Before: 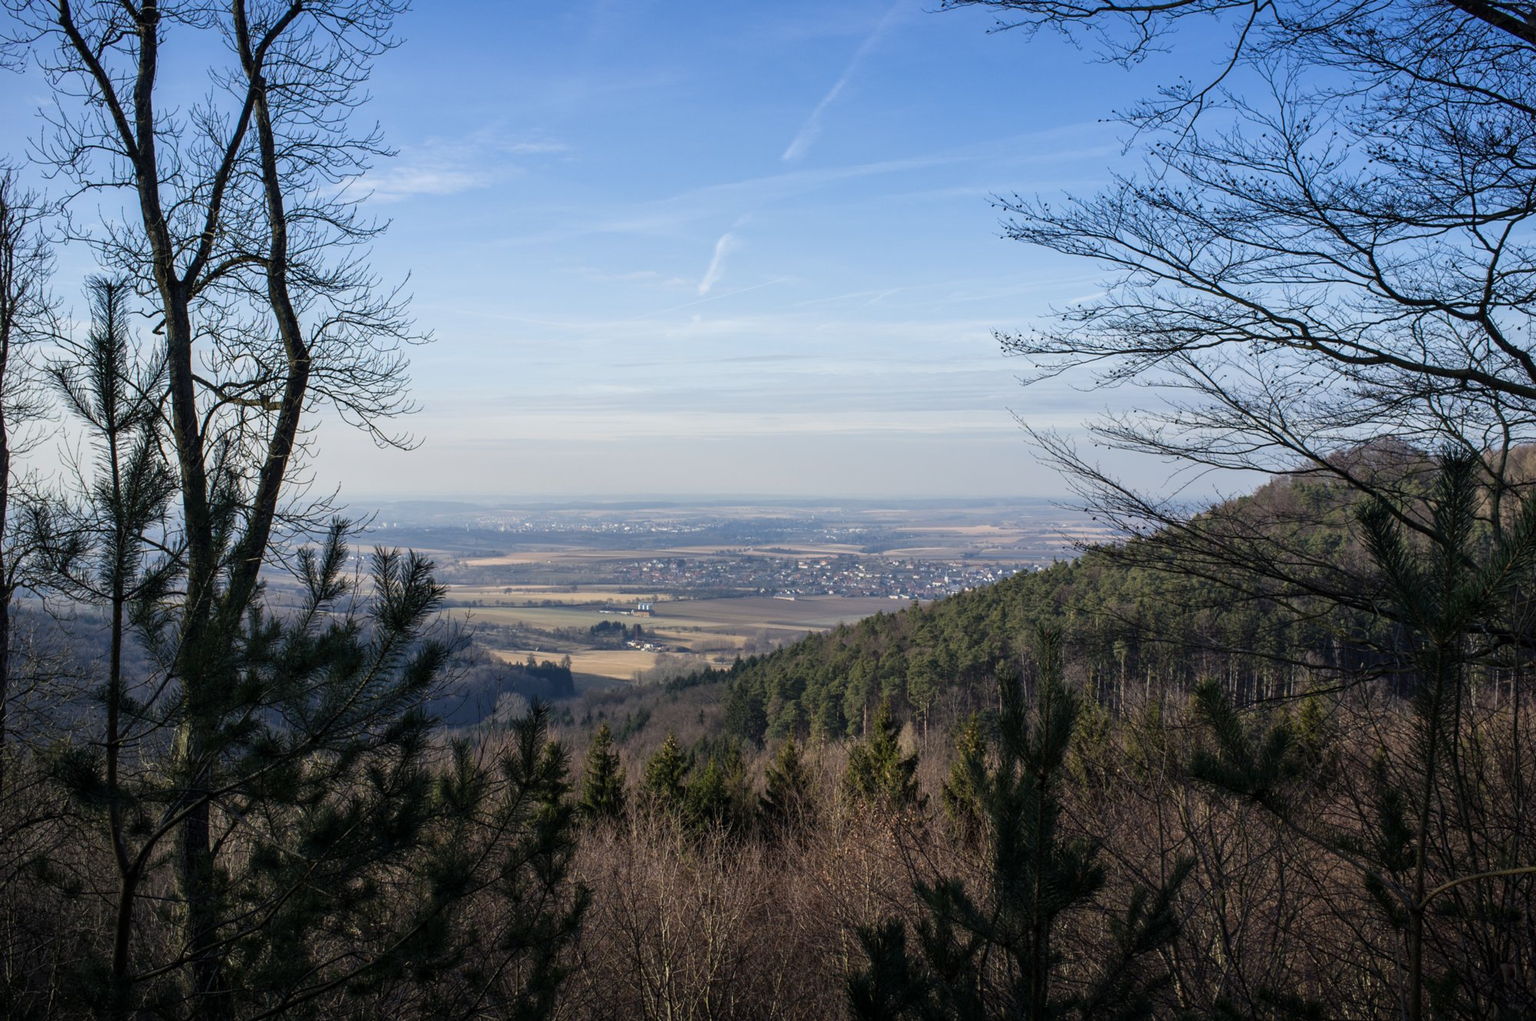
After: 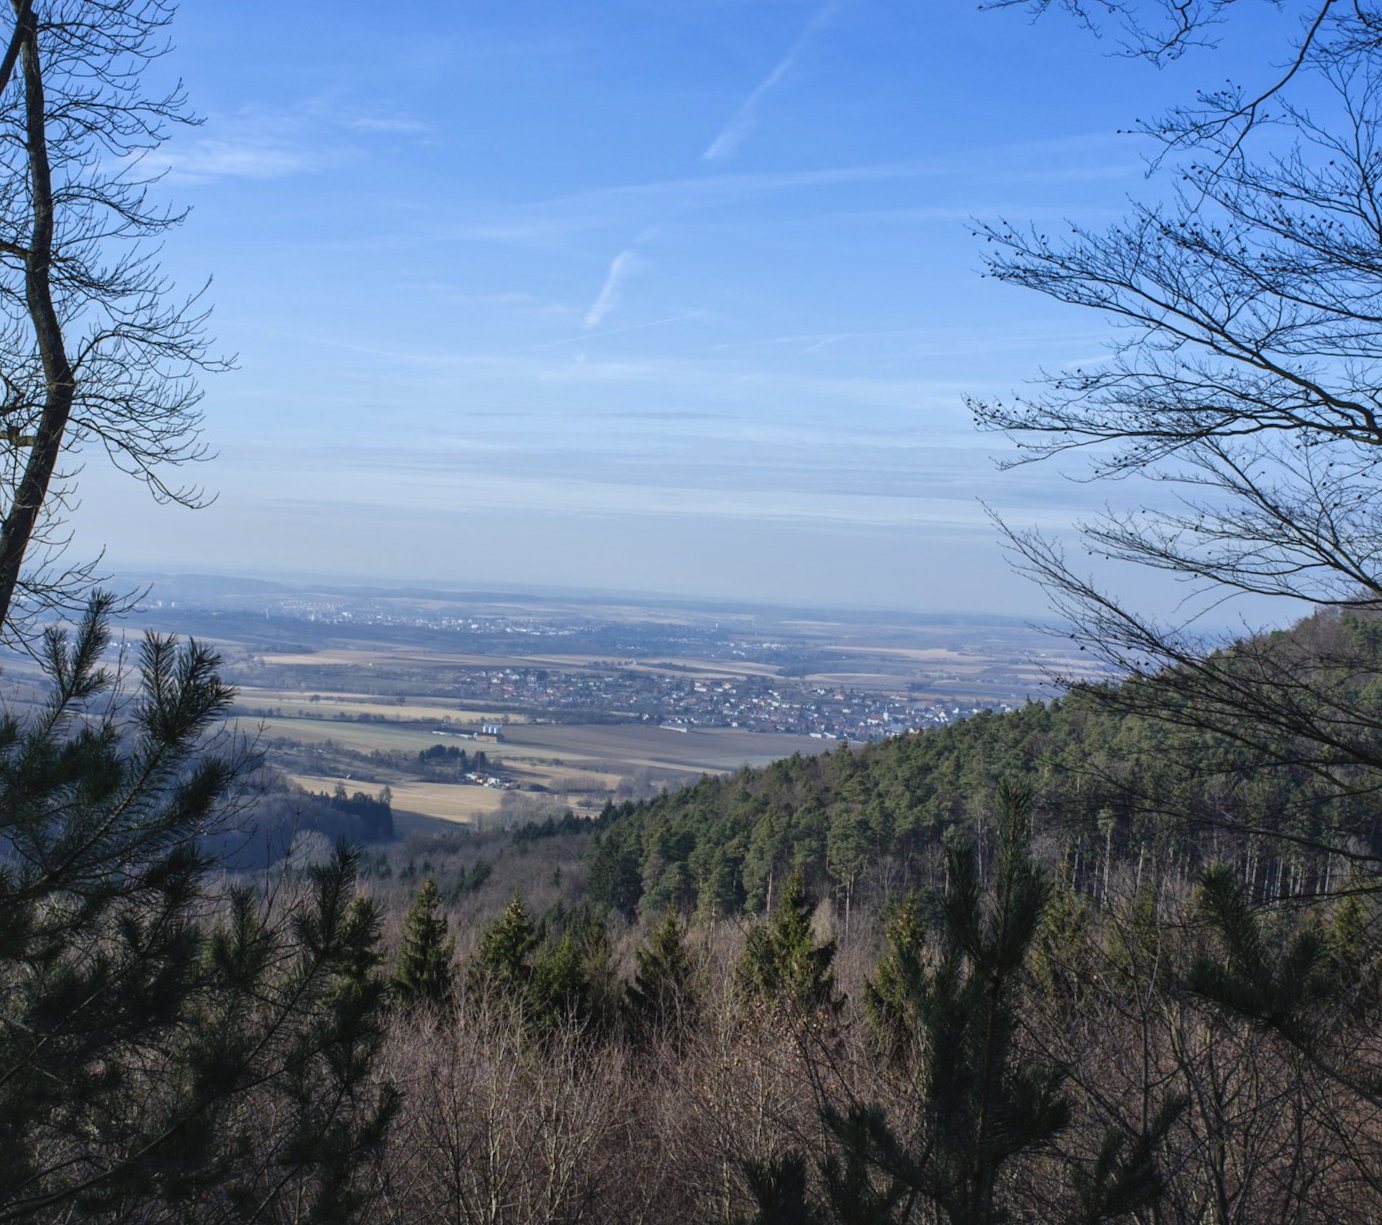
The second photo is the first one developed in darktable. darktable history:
white balance: red 0.924, blue 1.095
contrast brightness saturation: contrast -0.11
crop and rotate: angle -3.27°, left 14.277%, top 0.028%, right 10.766%, bottom 0.028%
local contrast: mode bilateral grid, contrast 20, coarseness 50, detail 120%, midtone range 0.2
